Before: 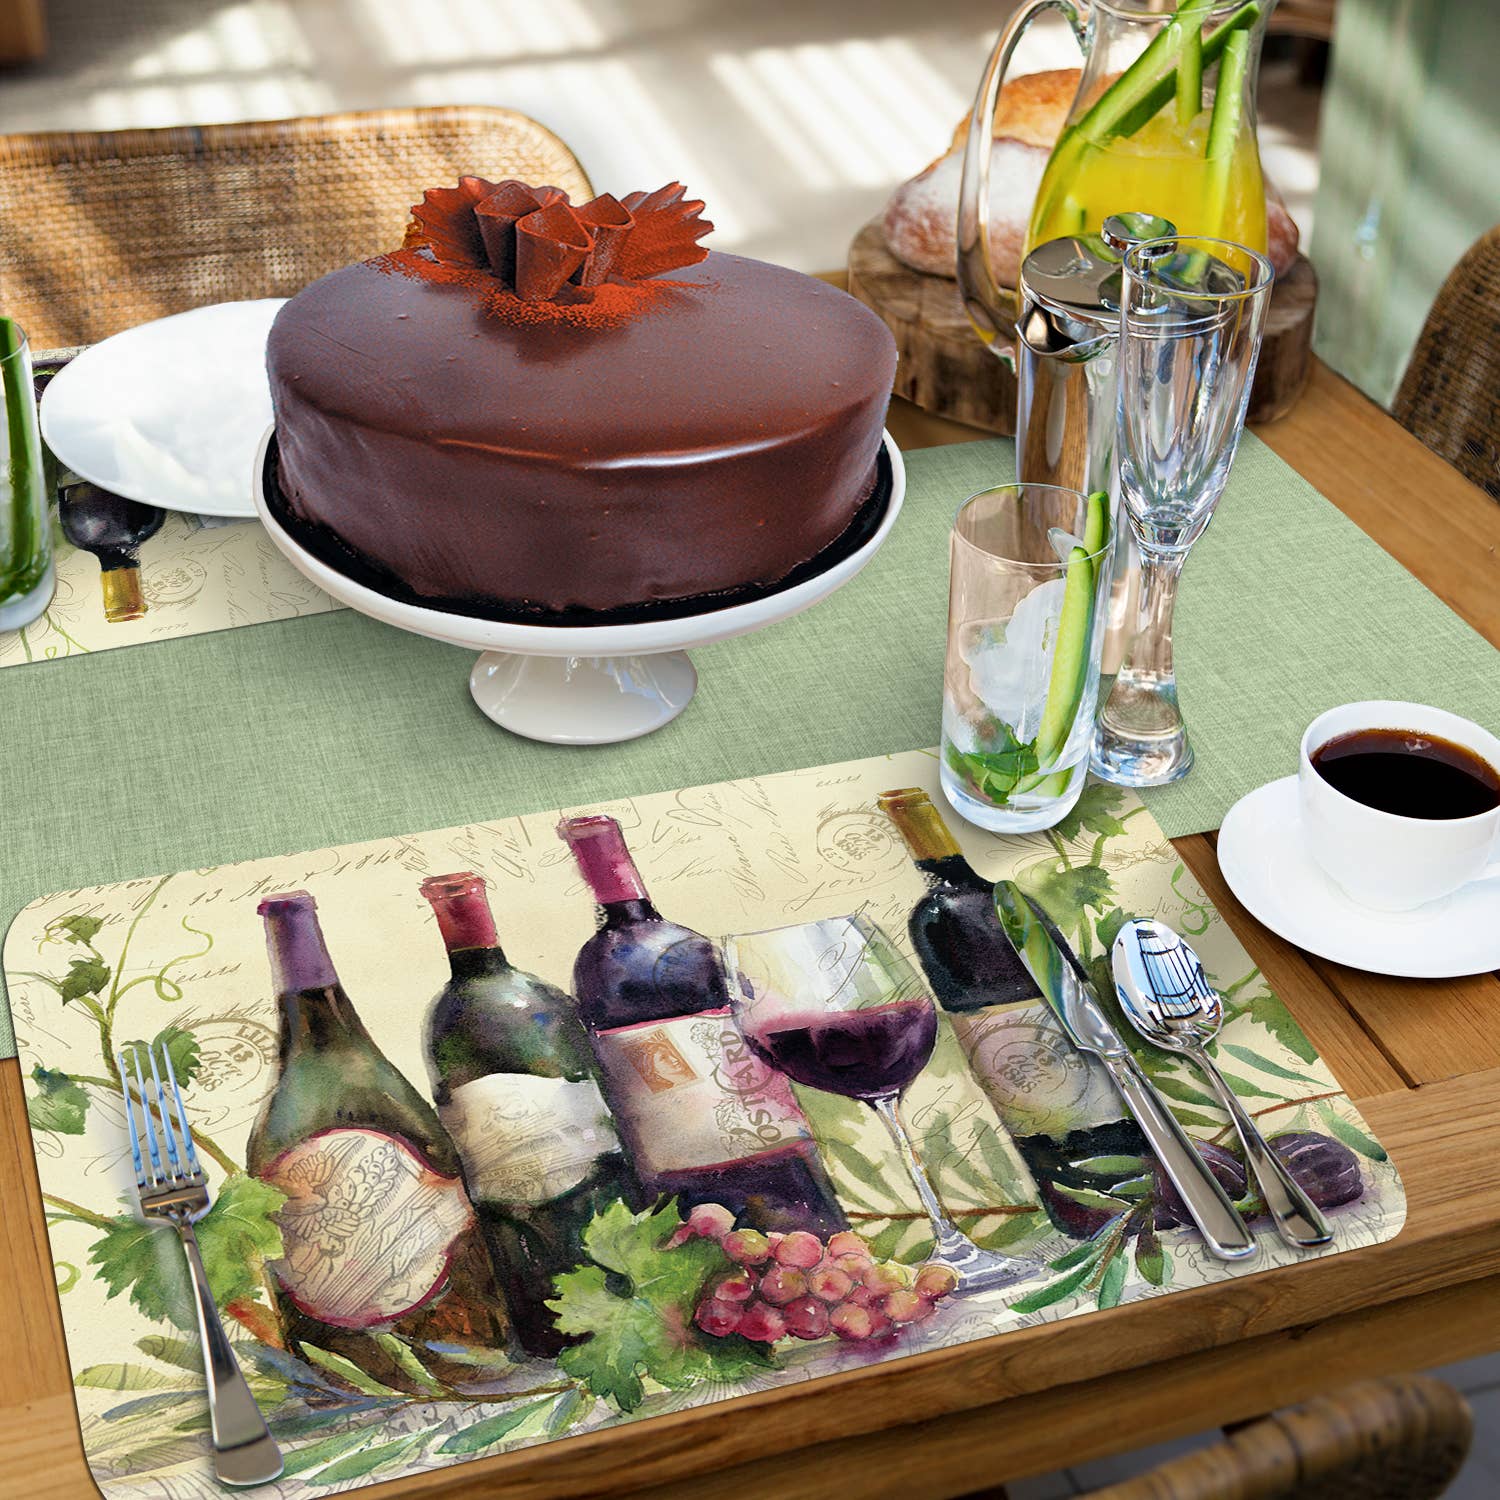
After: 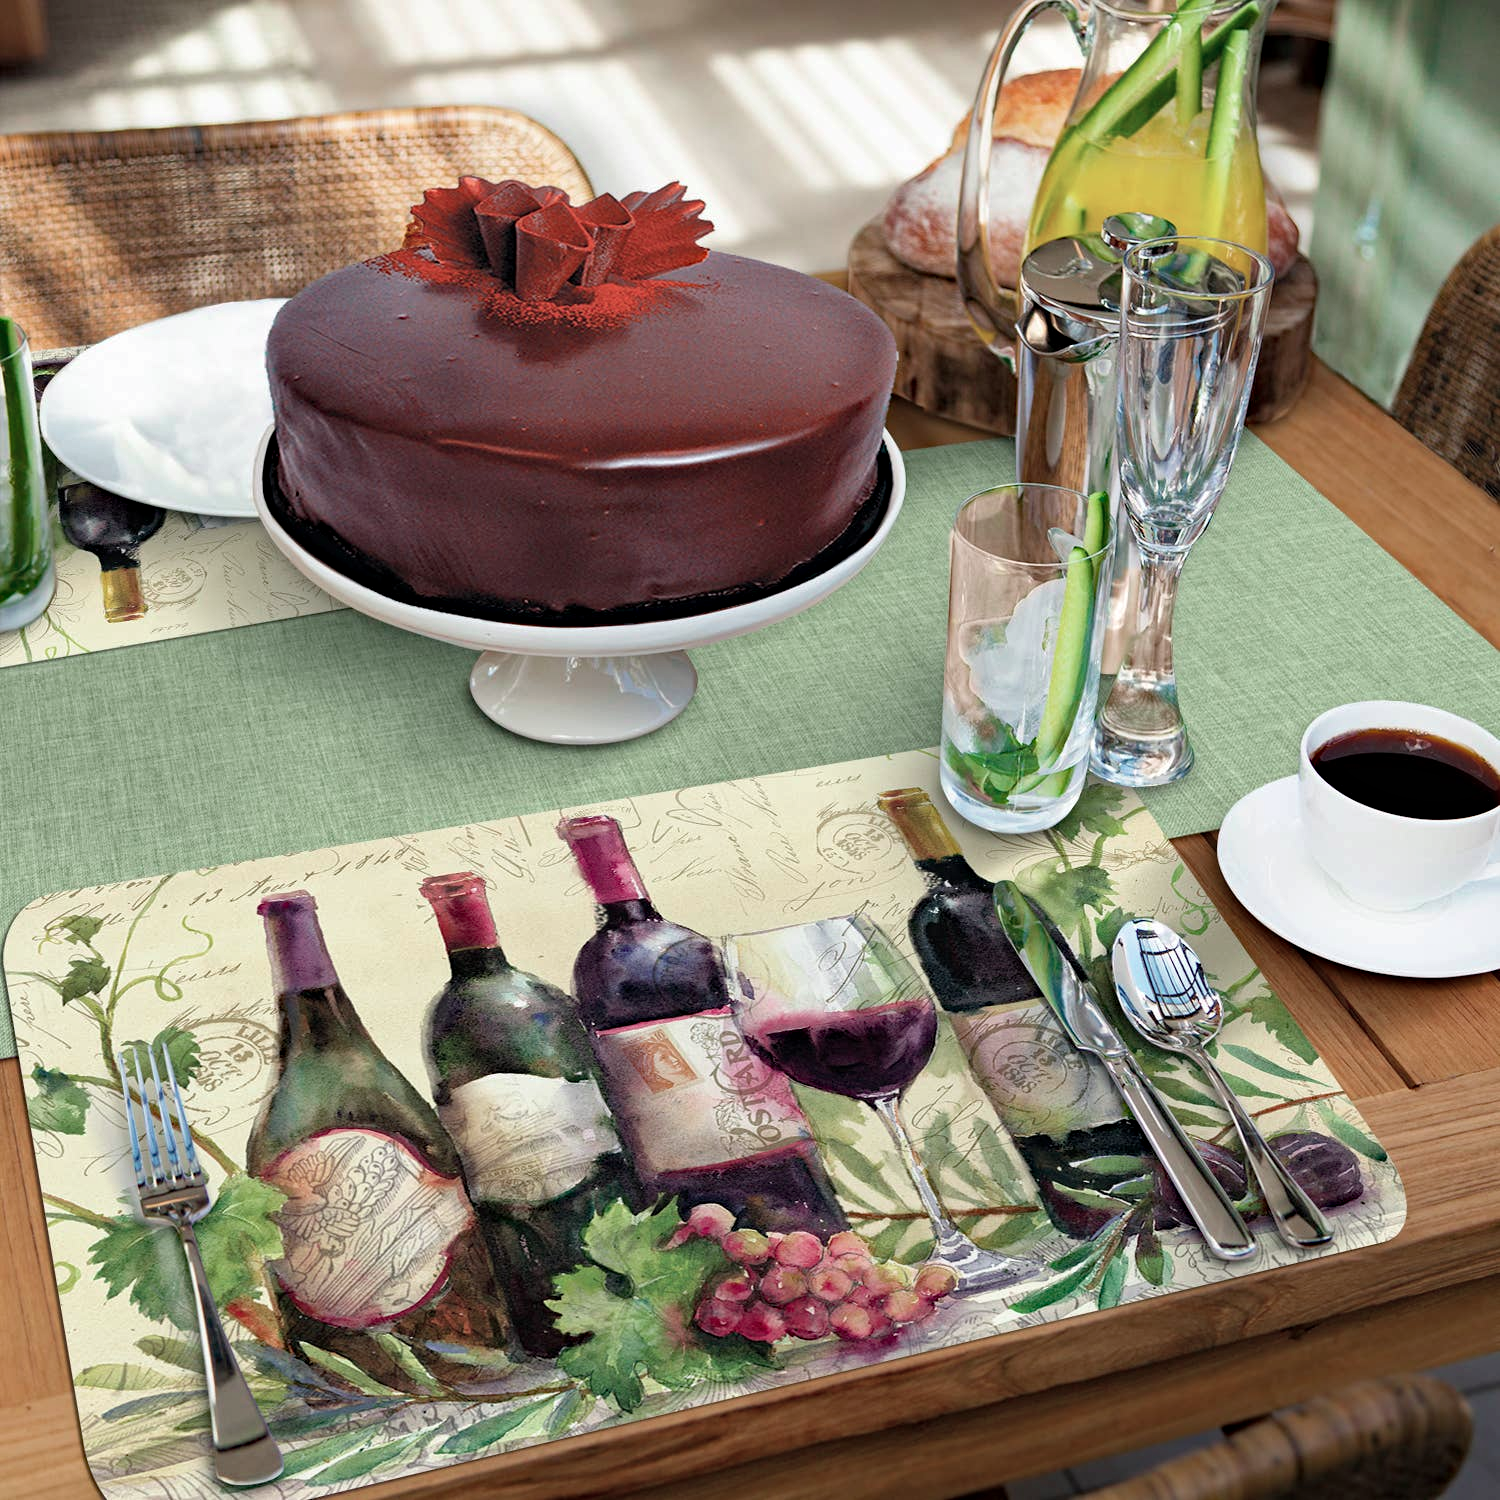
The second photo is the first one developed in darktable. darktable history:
haze removal: strength 0.29, distance 0.25, compatibility mode true, adaptive false
color contrast: blue-yellow contrast 0.7
